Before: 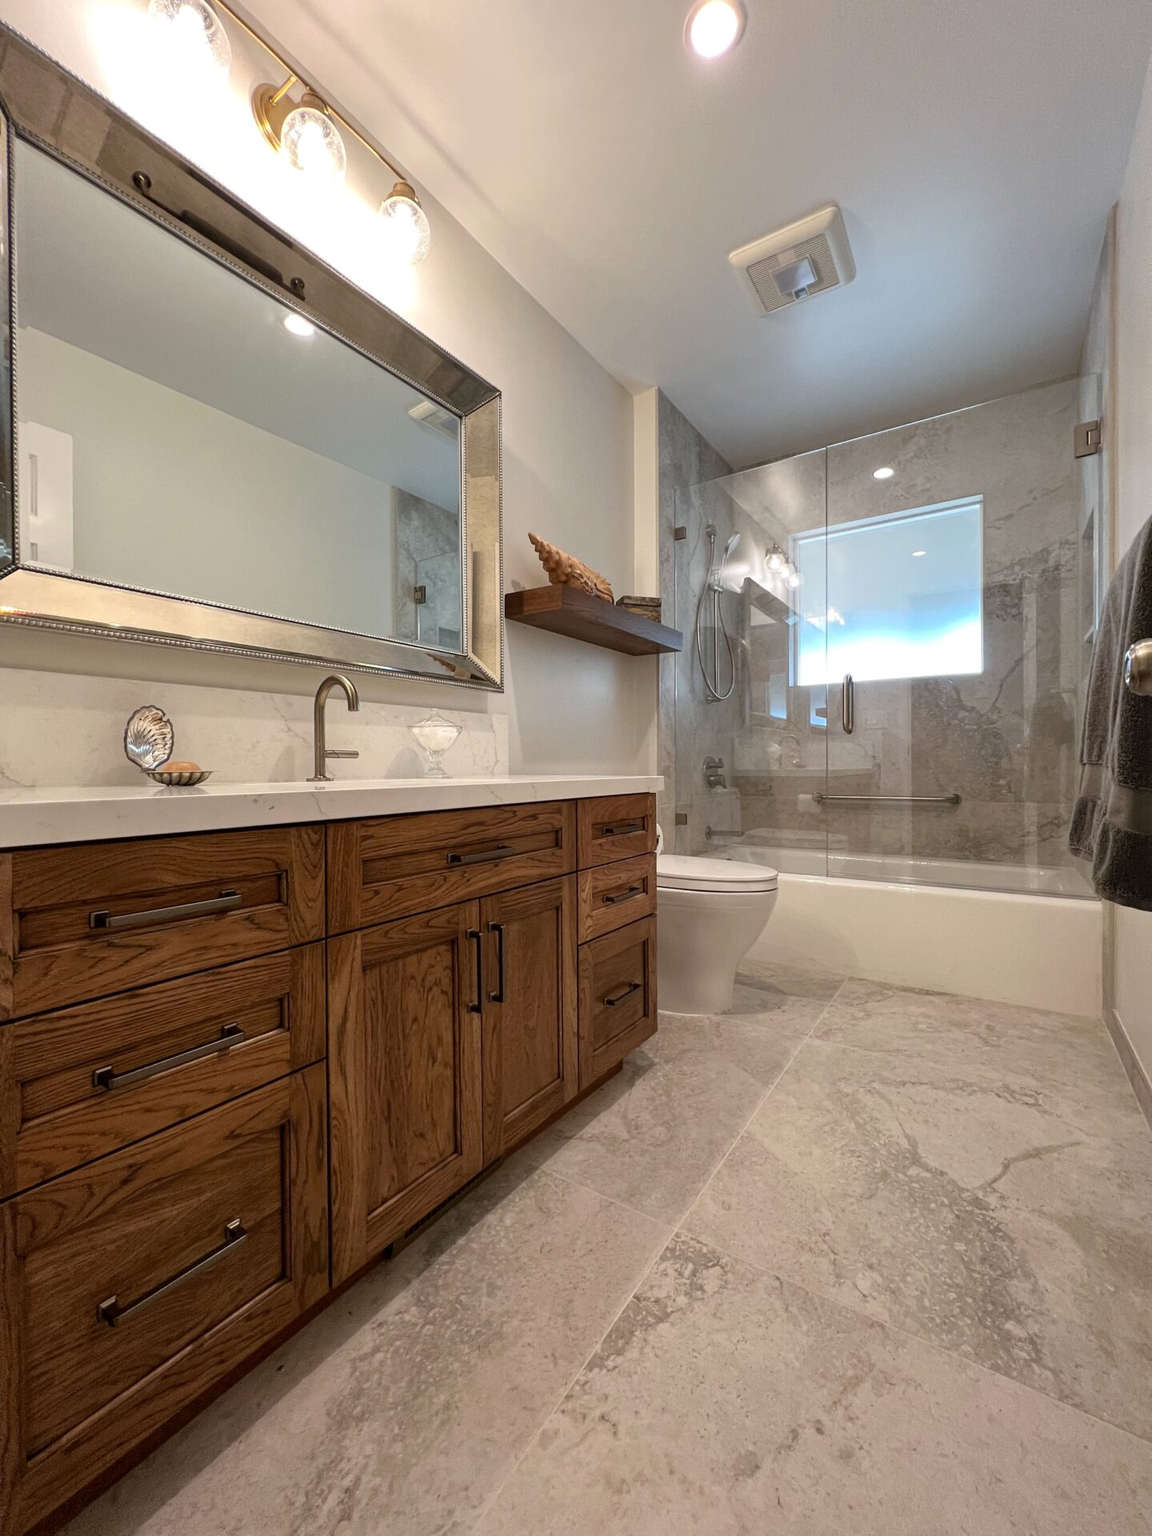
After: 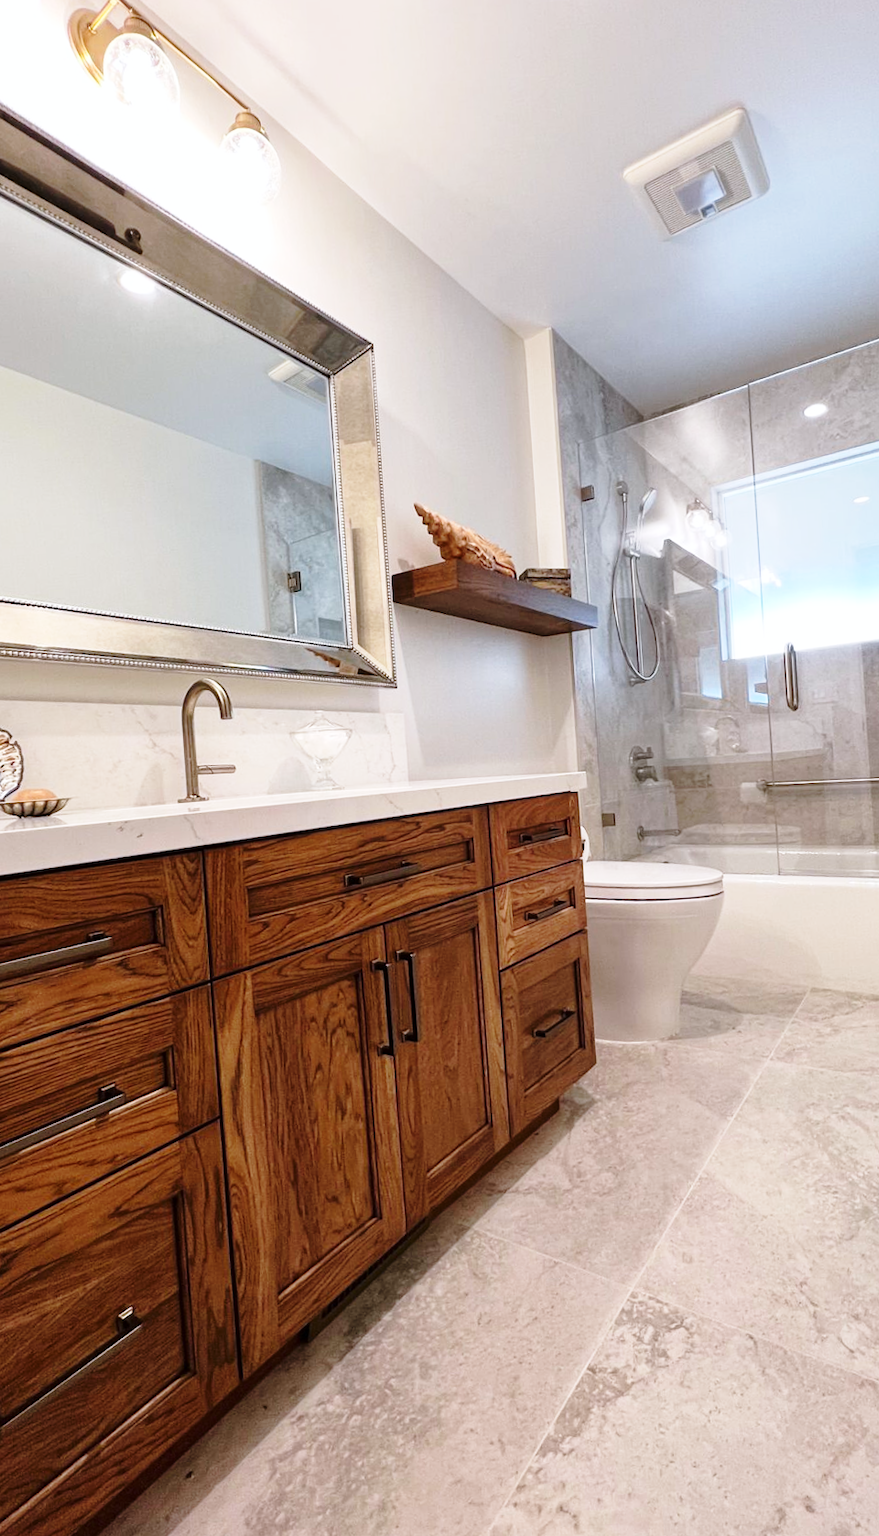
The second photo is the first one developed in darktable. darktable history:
base curve: curves: ch0 [(0, 0) (0.028, 0.03) (0.121, 0.232) (0.46, 0.748) (0.859, 0.968) (1, 1)], preserve colors none
color calibration: illuminant as shot in camera, x 0.358, y 0.373, temperature 4628.91 K
crop and rotate: left 13.342%, right 19.991%
rotate and perspective: rotation -3.52°, crop left 0.036, crop right 0.964, crop top 0.081, crop bottom 0.919
